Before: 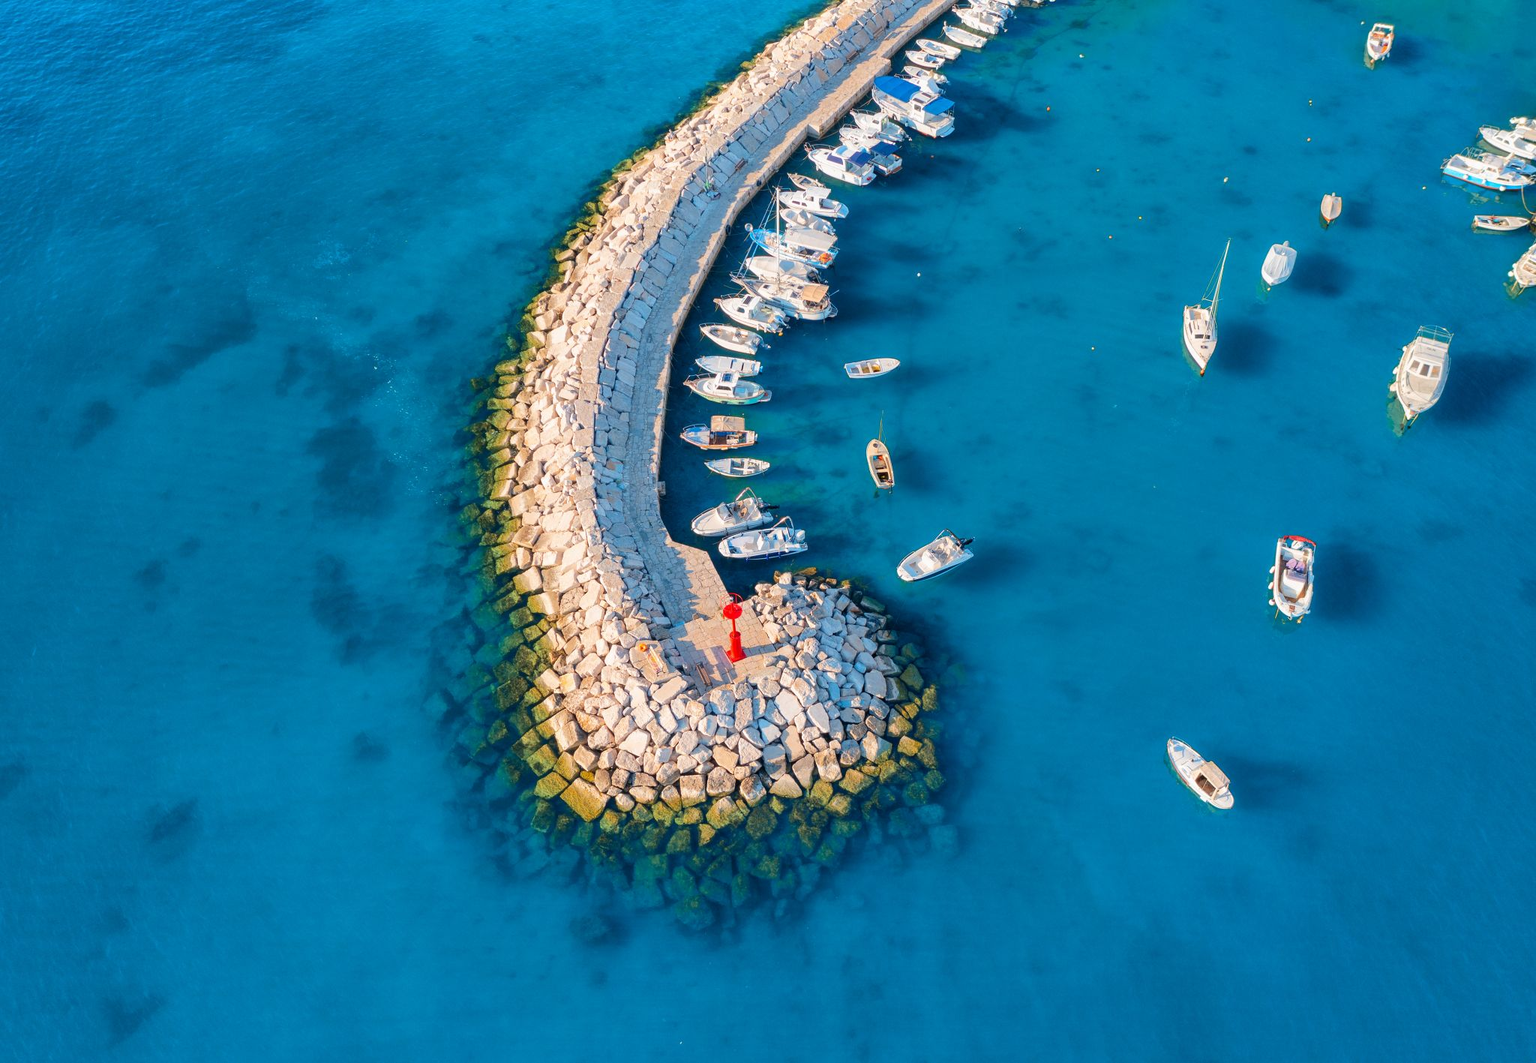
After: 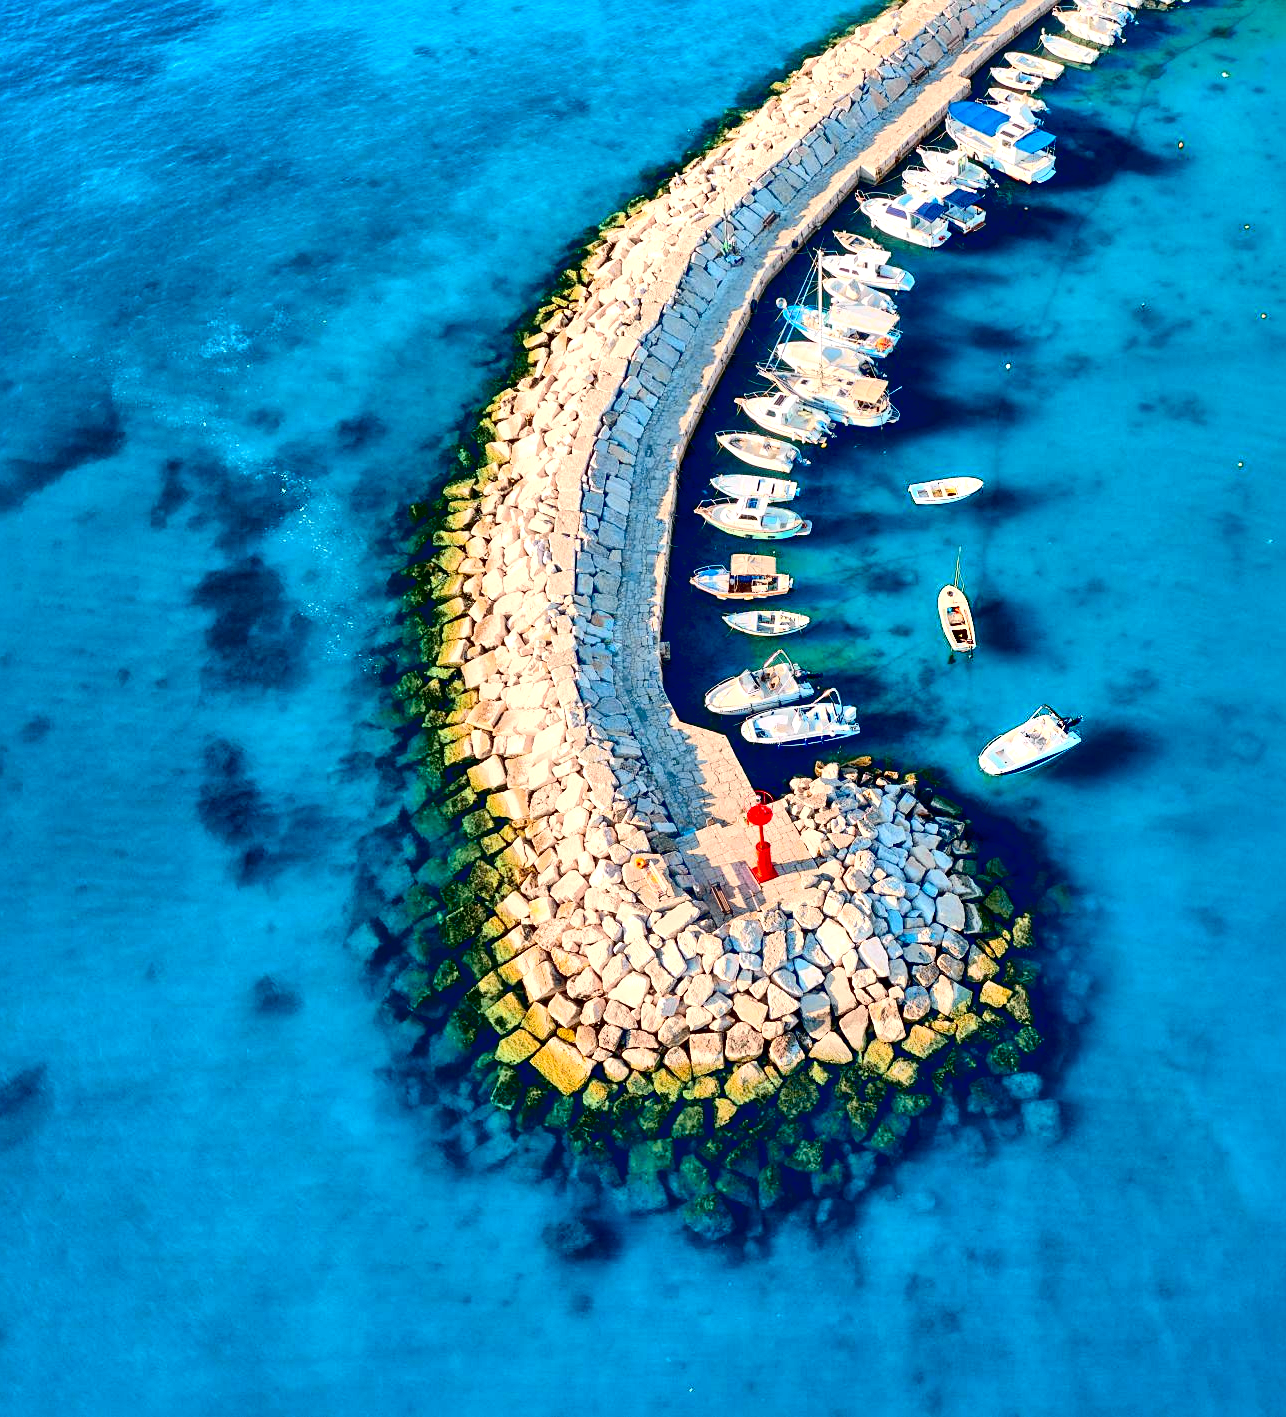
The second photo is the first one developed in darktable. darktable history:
sharpen: amount 0.2
tone curve: curves: ch0 [(0, 0.006) (0.184, 0.172) (0.405, 0.46) (0.456, 0.528) (0.634, 0.728) (0.877, 0.89) (0.984, 0.935)]; ch1 [(0, 0) (0.443, 0.43) (0.492, 0.495) (0.566, 0.582) (0.595, 0.606) (0.608, 0.609) (0.65, 0.677) (1, 1)]; ch2 [(0, 0) (0.33, 0.301) (0.421, 0.443) (0.447, 0.489) (0.492, 0.495) (0.537, 0.583) (0.586, 0.591) (0.663, 0.686) (1, 1)], color space Lab, independent channels, preserve colors none
local contrast: mode bilateral grid, contrast 44, coarseness 69, detail 214%, midtone range 0.2
crop: left 10.644%, right 26.528%
exposure: black level correction 0.025, exposure 0.182 EV, compensate highlight preservation false
